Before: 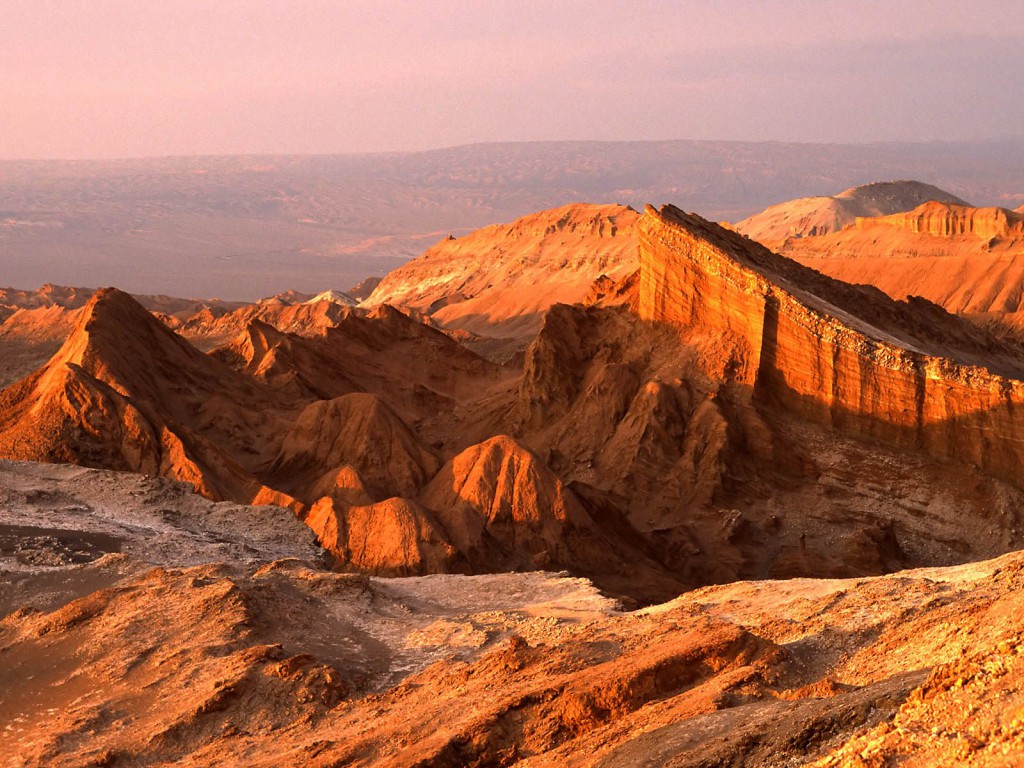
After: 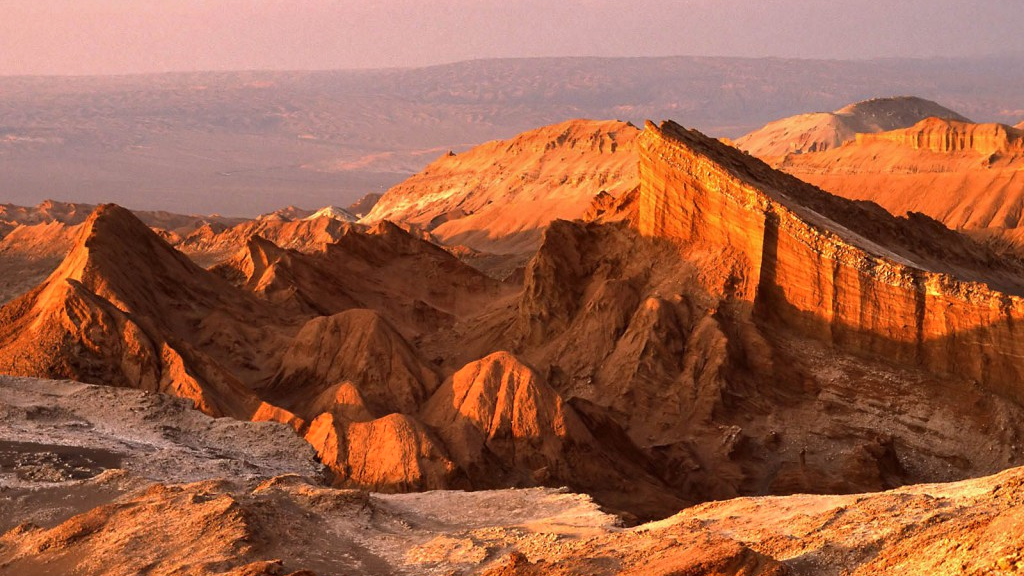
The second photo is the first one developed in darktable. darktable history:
crop: top 11.038%, bottom 13.962%
shadows and highlights: shadows 53, soften with gaussian
